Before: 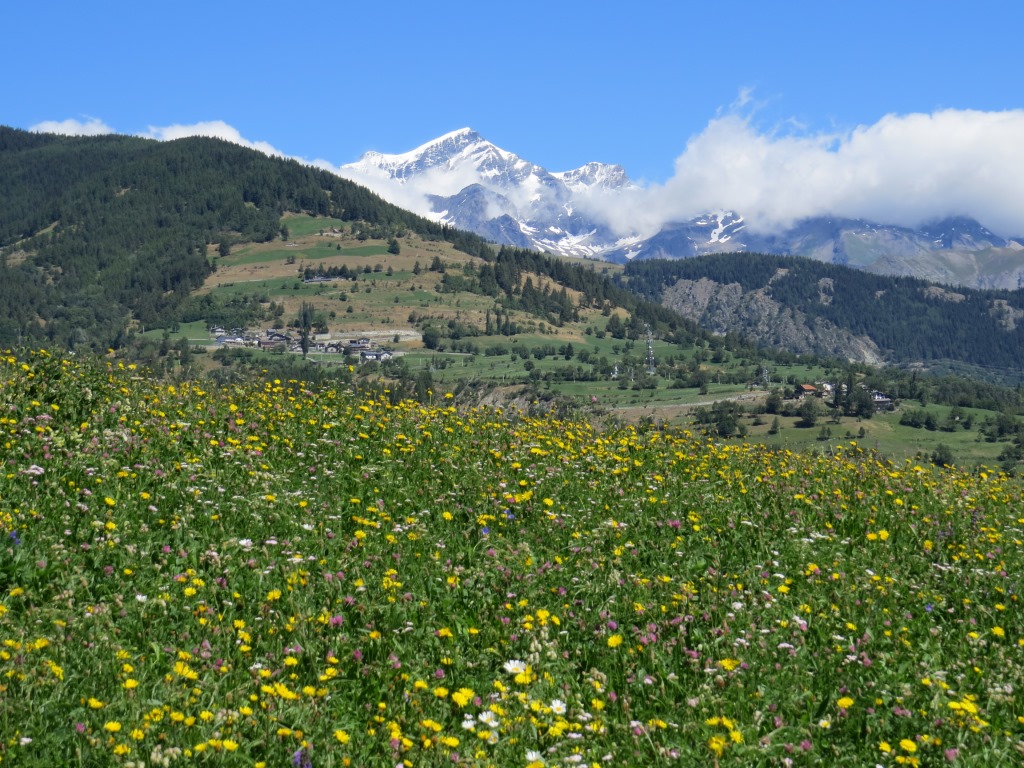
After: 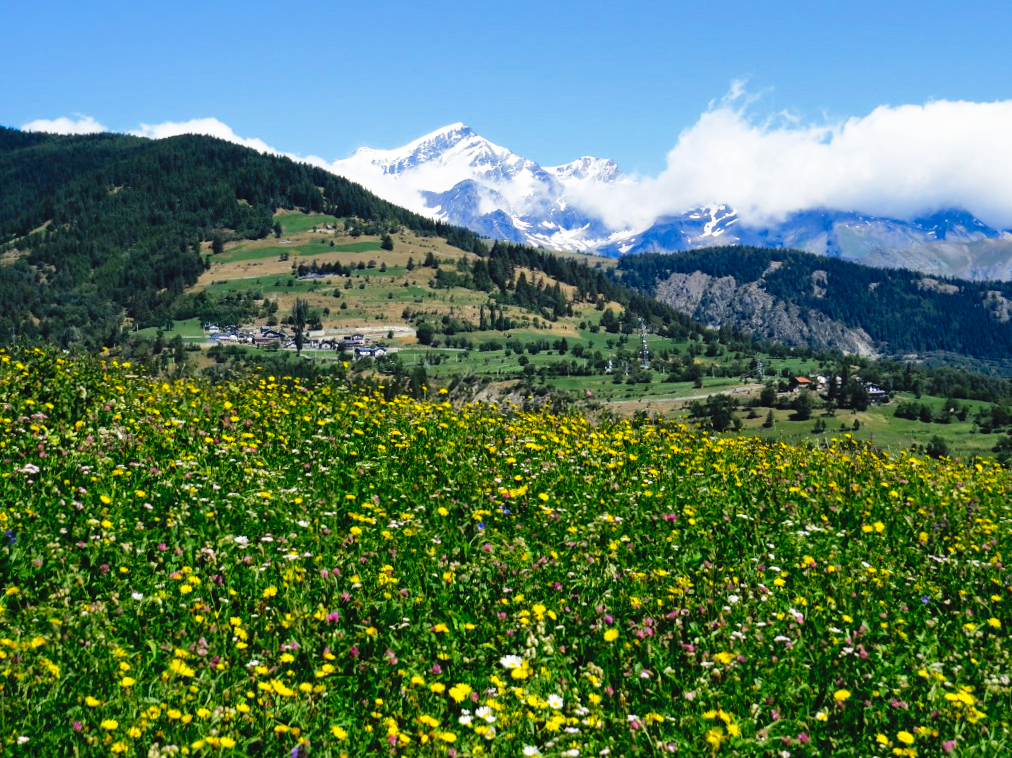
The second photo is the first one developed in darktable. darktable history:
shadows and highlights: shadows 30
tone curve: curves: ch0 [(0, 0) (0.003, 0.03) (0.011, 0.022) (0.025, 0.018) (0.044, 0.031) (0.069, 0.035) (0.1, 0.04) (0.136, 0.046) (0.177, 0.063) (0.224, 0.087) (0.277, 0.15) (0.335, 0.252) (0.399, 0.354) (0.468, 0.475) (0.543, 0.602) (0.623, 0.73) (0.709, 0.856) (0.801, 0.945) (0.898, 0.987) (1, 1)], preserve colors none
rotate and perspective: rotation -0.45°, automatic cropping original format, crop left 0.008, crop right 0.992, crop top 0.012, crop bottom 0.988
